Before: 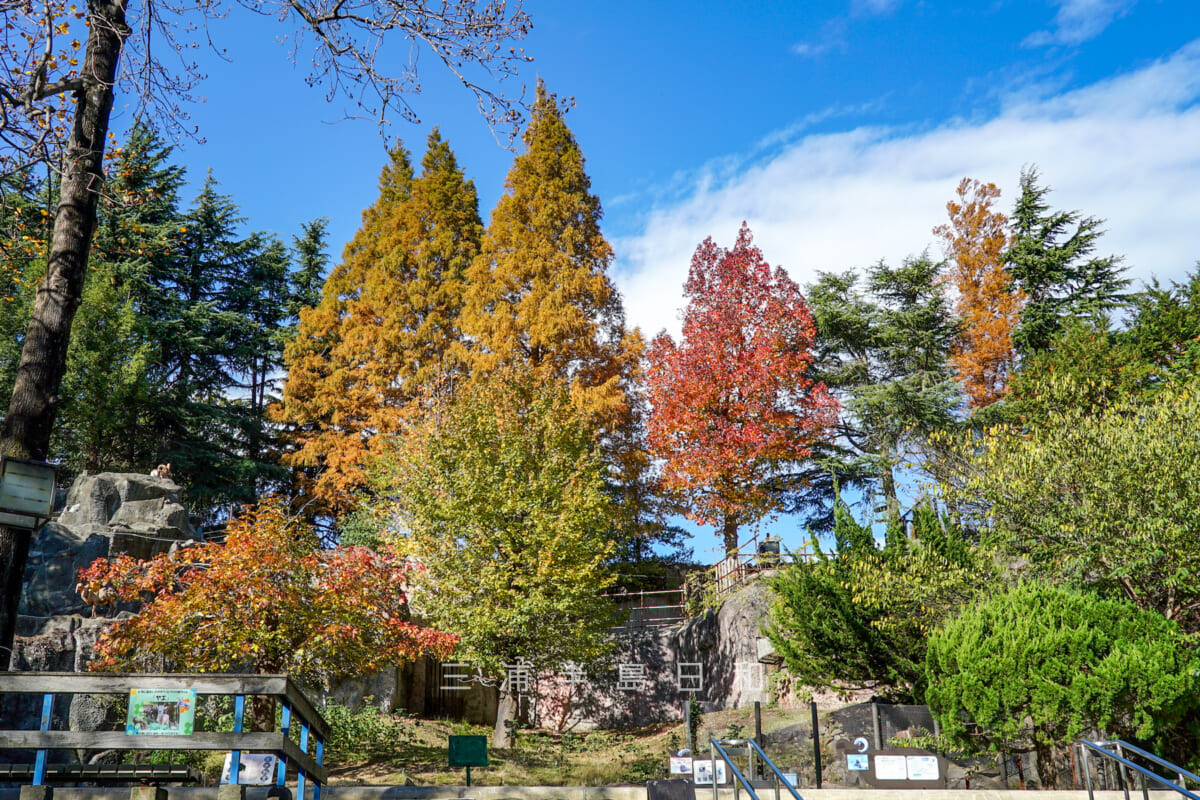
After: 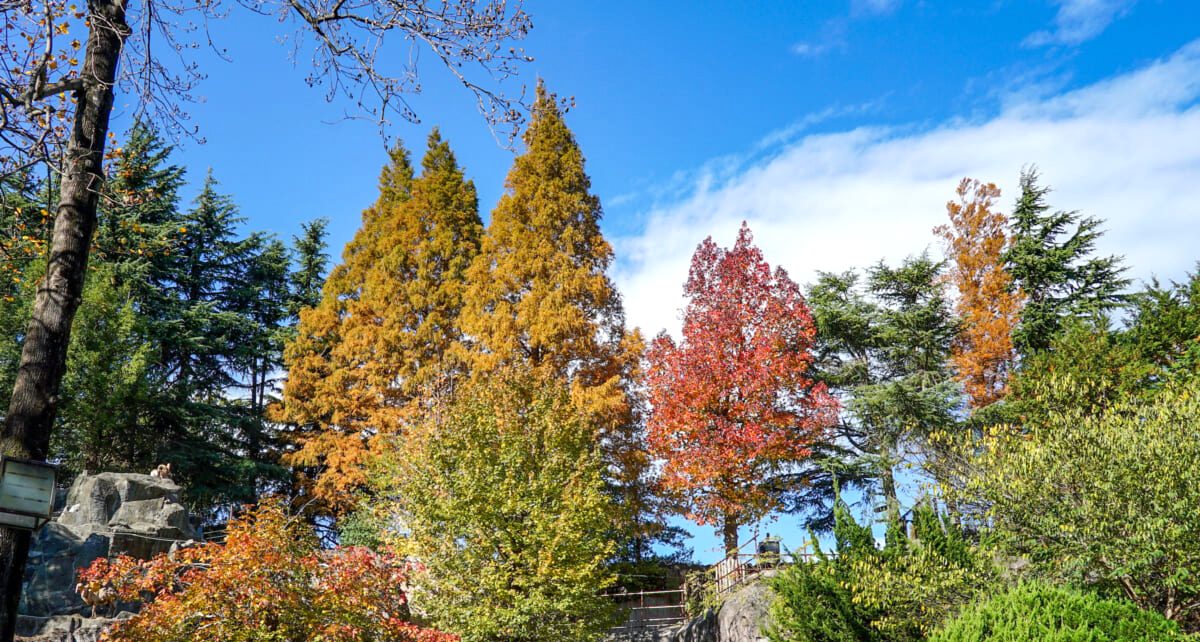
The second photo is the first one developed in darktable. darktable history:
exposure: exposure 0.127 EV, compensate highlight preservation false
crop: bottom 19.713%
